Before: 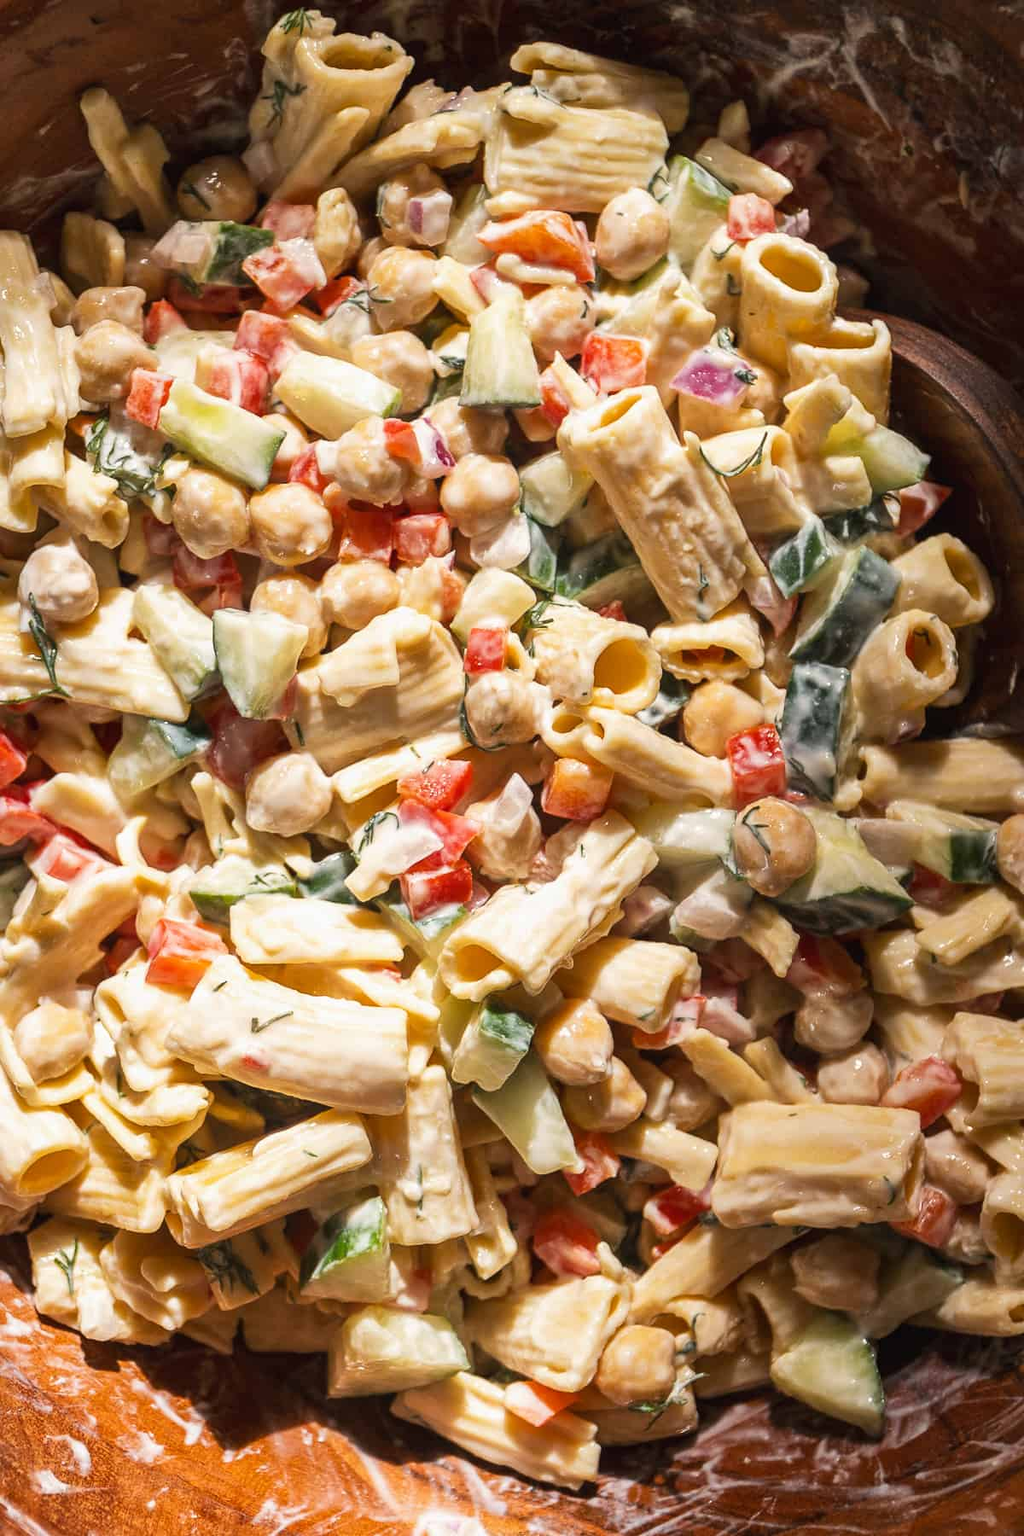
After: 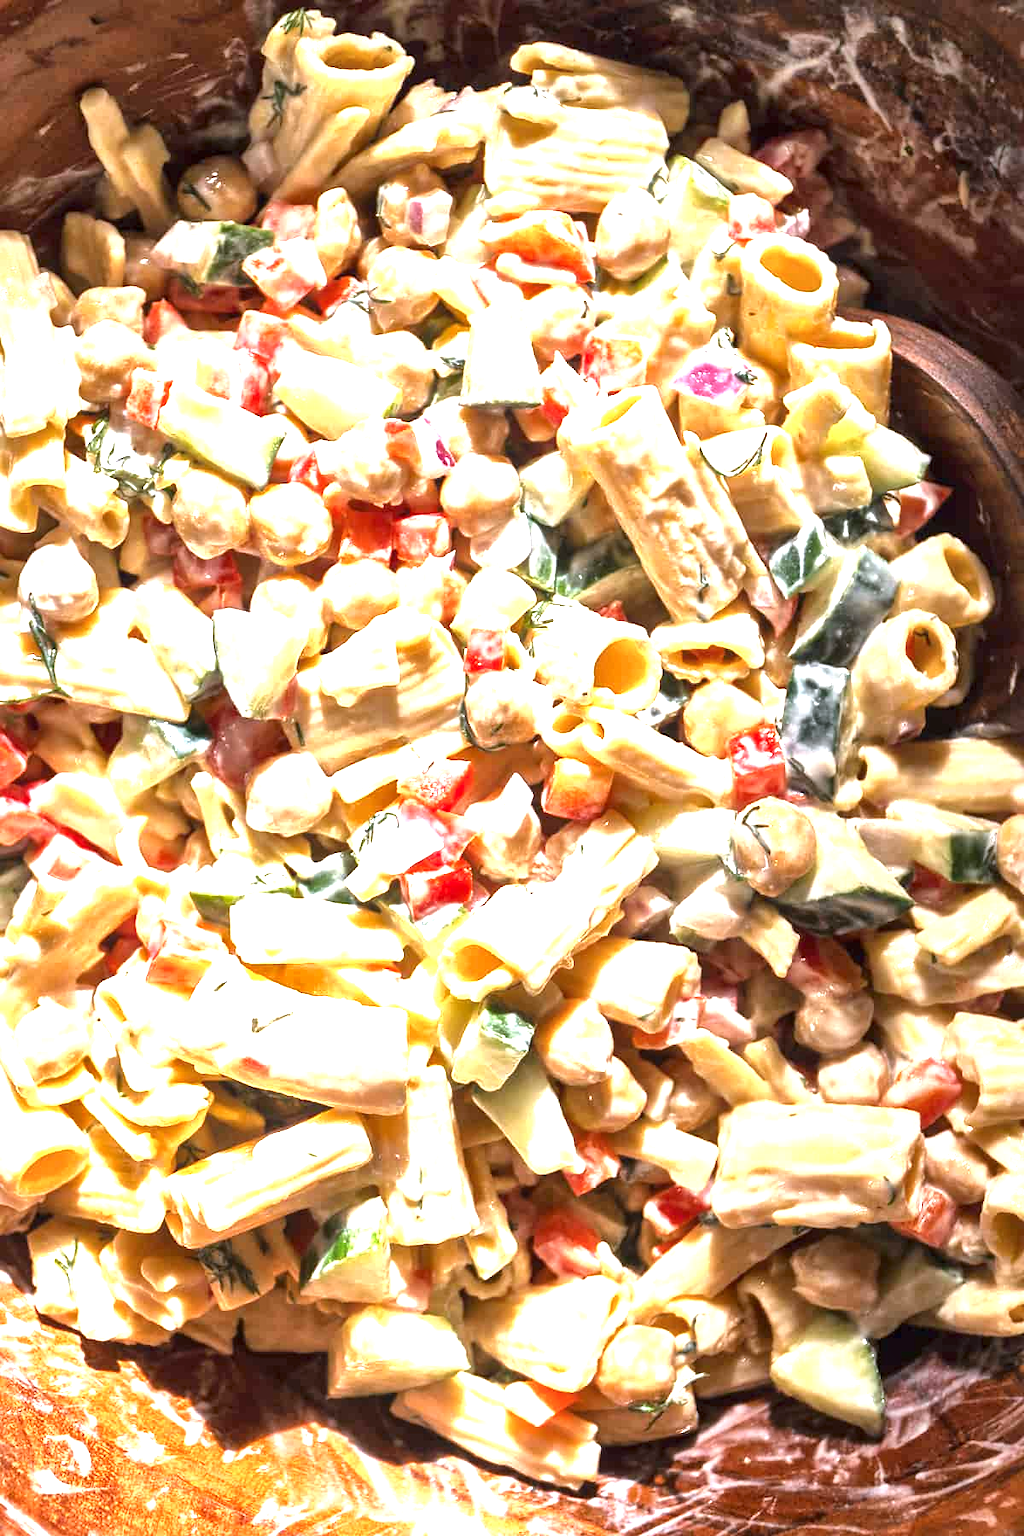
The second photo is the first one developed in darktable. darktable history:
local contrast: mode bilateral grid, contrast 20, coarseness 50, detail 171%, midtone range 0.2
color calibration: illuminant as shot in camera, x 0.358, y 0.373, temperature 4628.91 K
exposure: black level correction 0, exposure 1.45 EV, compensate exposure bias true, compensate highlight preservation false
